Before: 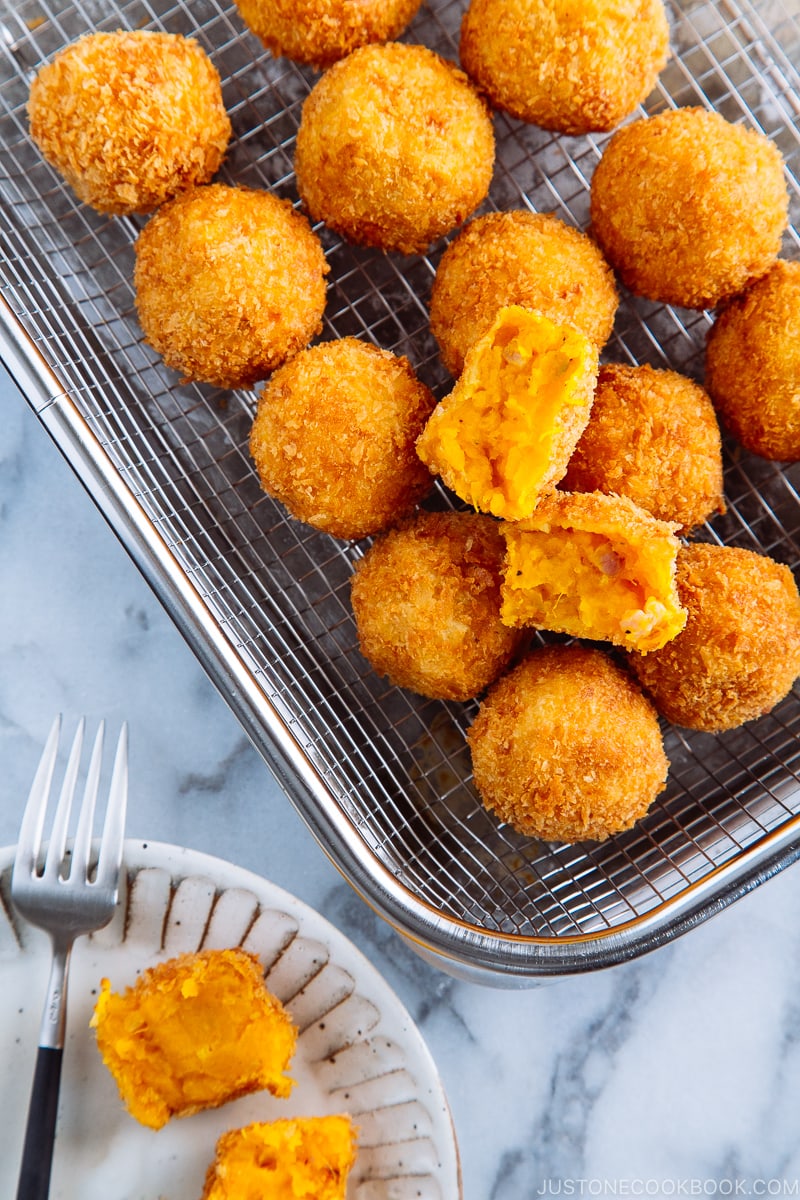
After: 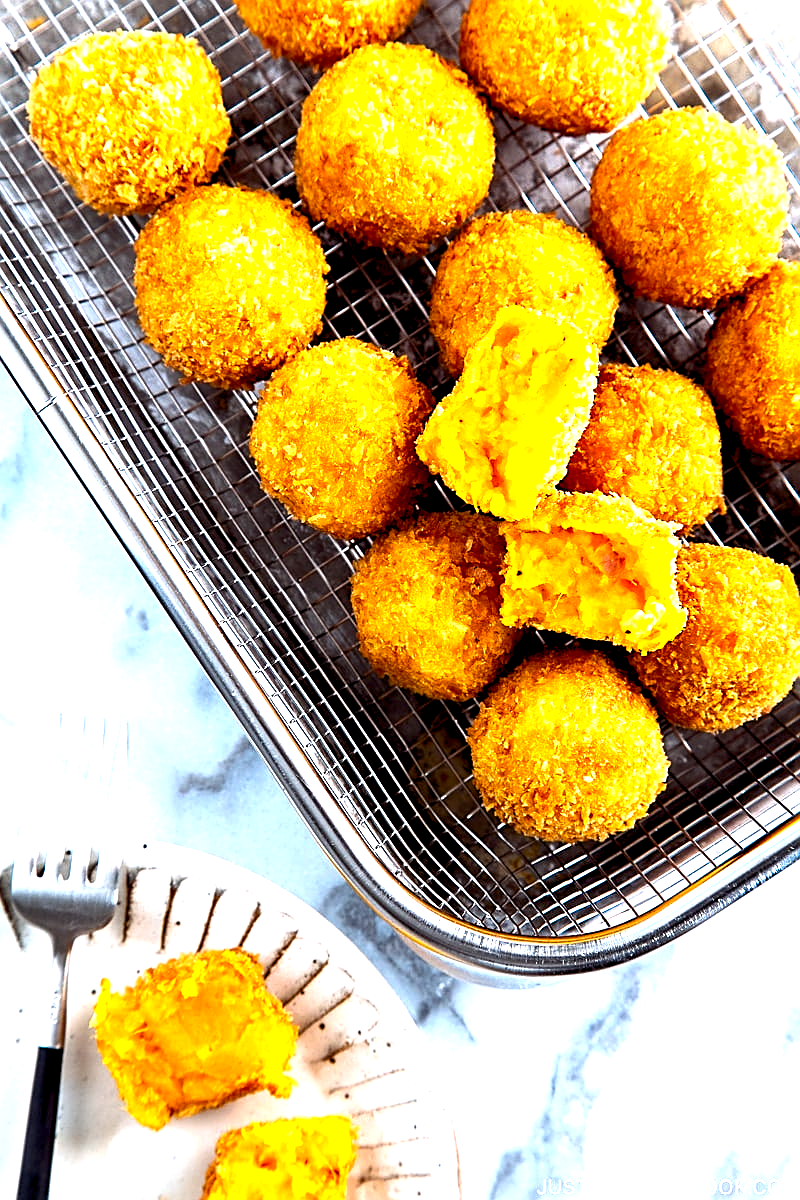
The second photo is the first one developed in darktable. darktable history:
color balance rgb: global offset › luminance -0.884%, linear chroma grading › global chroma 8.842%, perceptual saturation grading › global saturation 0.559%, perceptual brilliance grading › global brilliance 11.473%, global vibrance 9.252%
tone equalizer: -8 EV -1.07 EV, -7 EV -1.01 EV, -6 EV -0.835 EV, -5 EV -0.558 EV, -3 EV 0.544 EV, -2 EV 0.894 EV, -1 EV 1 EV, +0 EV 1.08 EV, edges refinement/feathering 500, mask exposure compensation -1.57 EV, preserve details guided filter
sharpen: on, module defaults
